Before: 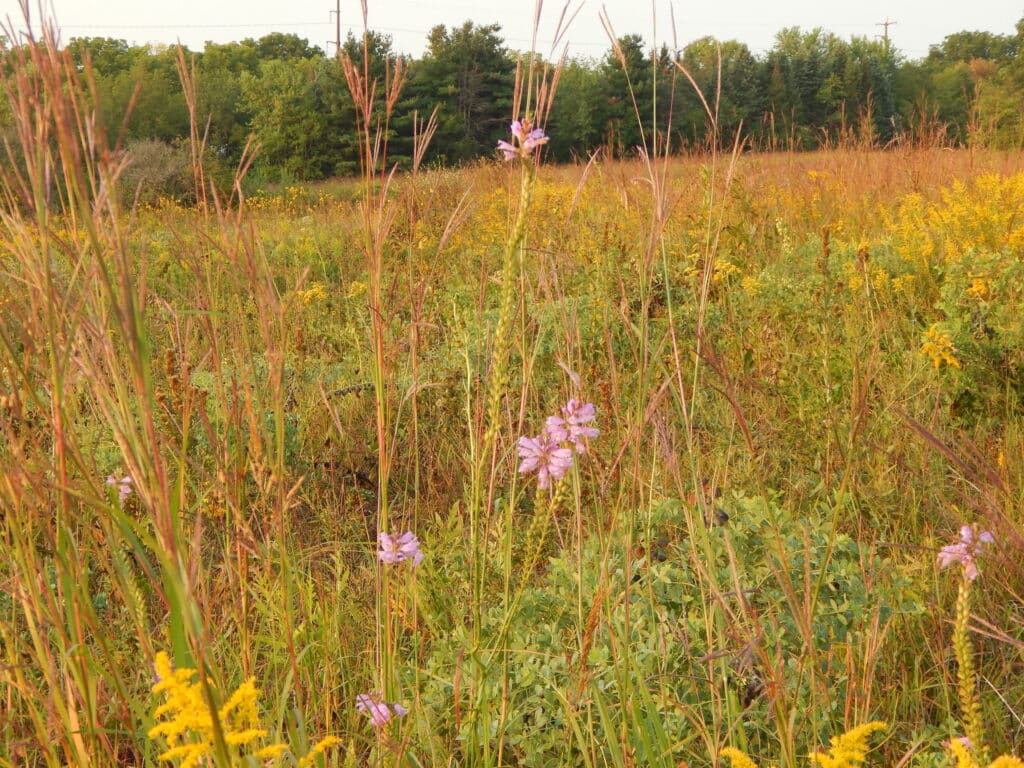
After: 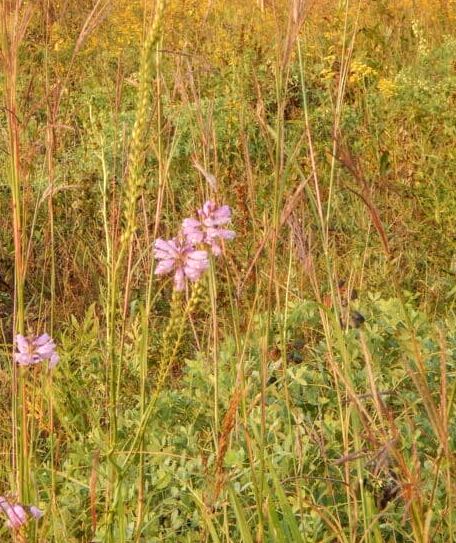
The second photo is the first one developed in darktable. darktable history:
crop: left 35.633%, top 25.848%, right 19.749%, bottom 3.346%
local contrast: on, module defaults
exposure: black level correction -0.001, exposure 0.08 EV, compensate highlight preservation false
